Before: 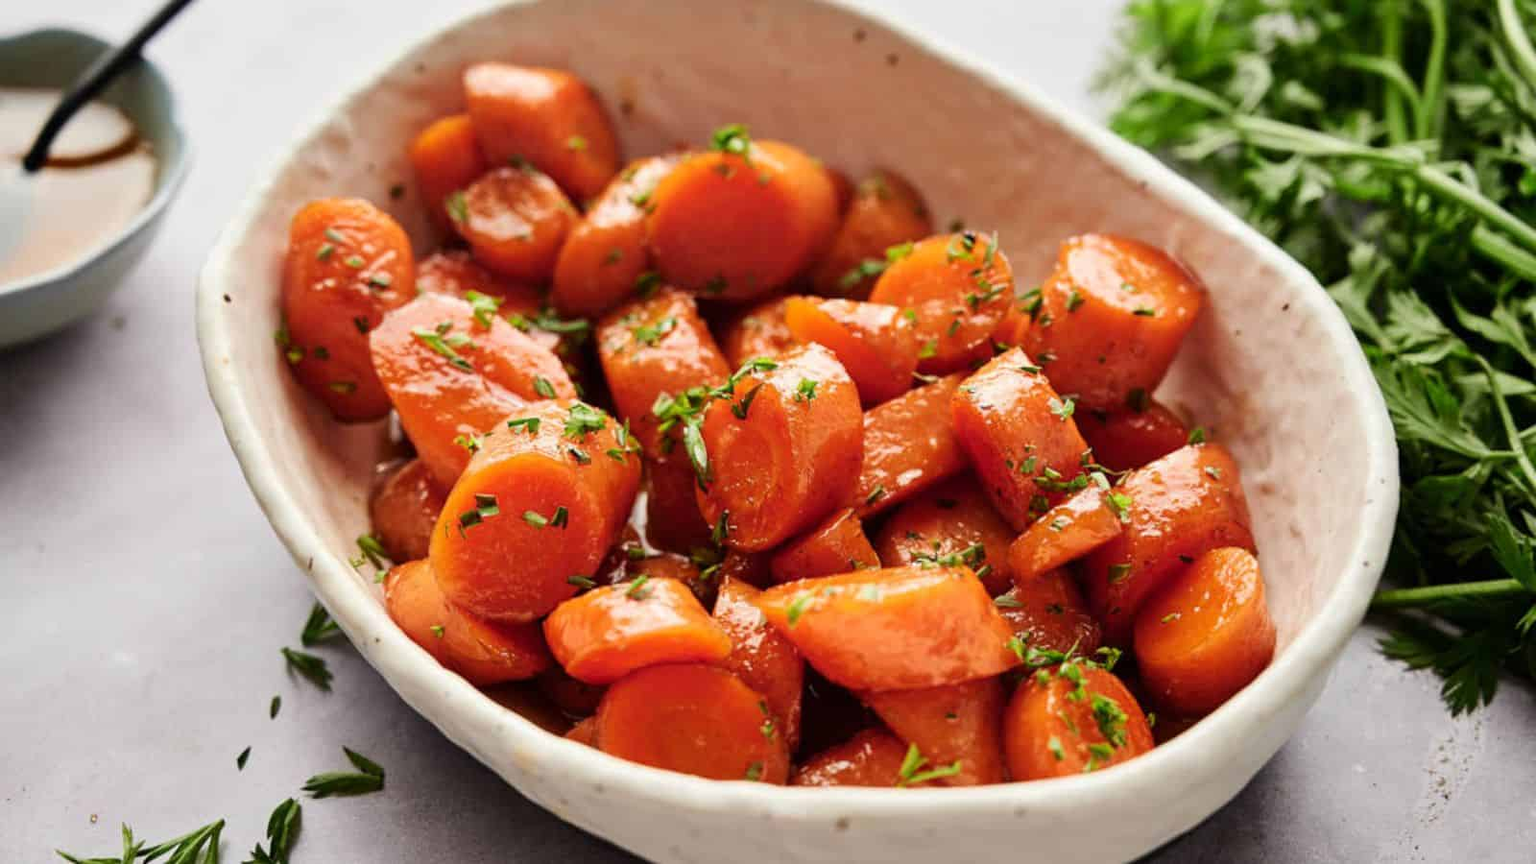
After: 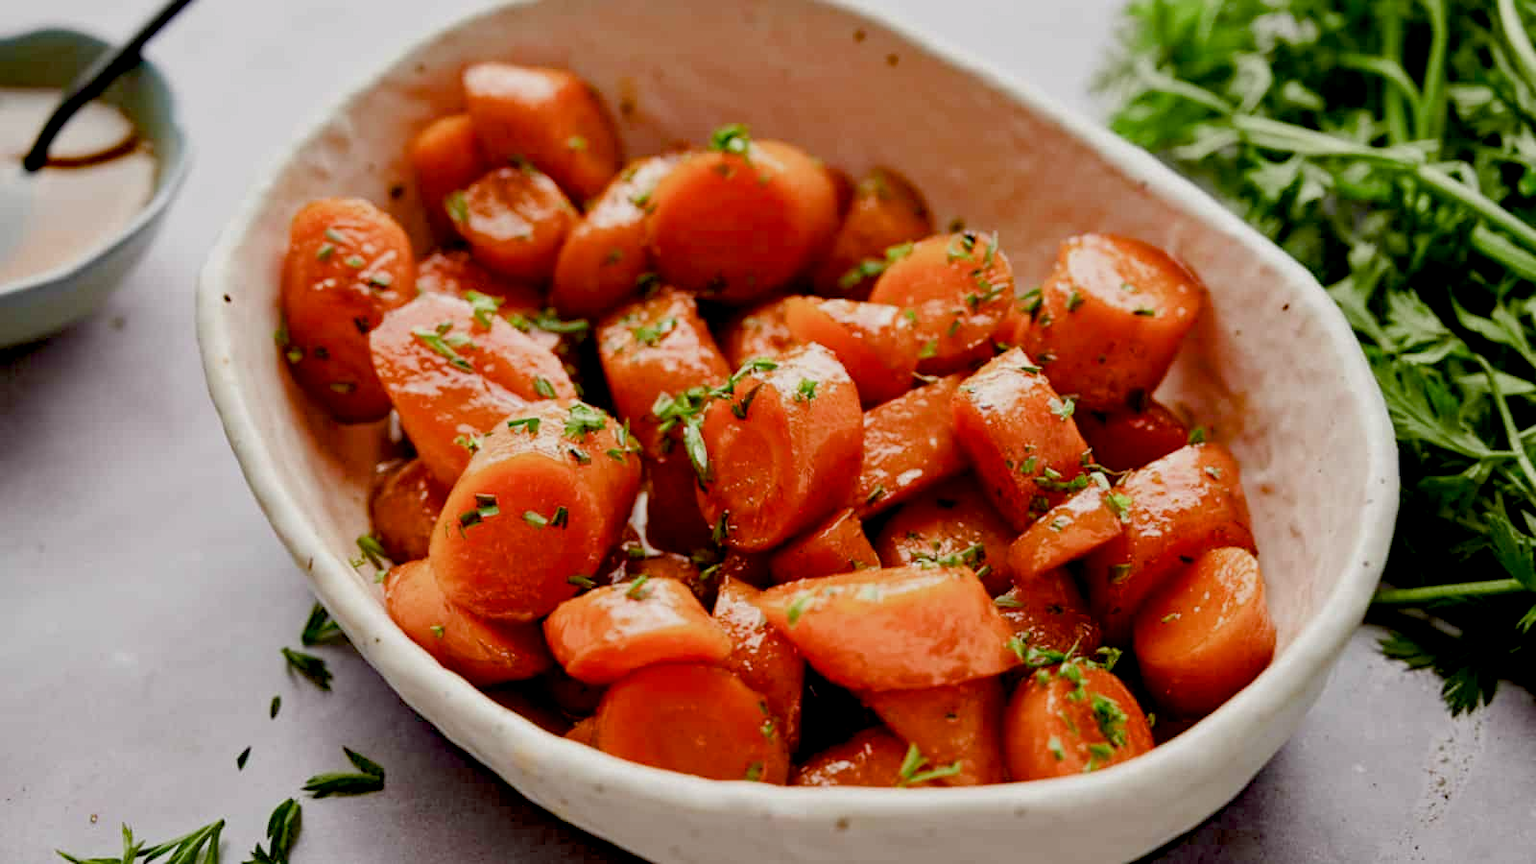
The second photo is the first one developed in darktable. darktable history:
haze removal: compatibility mode true, adaptive false
color balance rgb: shadows lift › chroma 1%, shadows lift › hue 113°, highlights gain › chroma 0.2%, highlights gain › hue 333°, perceptual saturation grading › global saturation 20%, perceptual saturation grading › highlights -50%, perceptual saturation grading › shadows 25%, contrast -10%
exposure: black level correction 0.009, exposure -0.159 EV, compensate highlight preservation false
